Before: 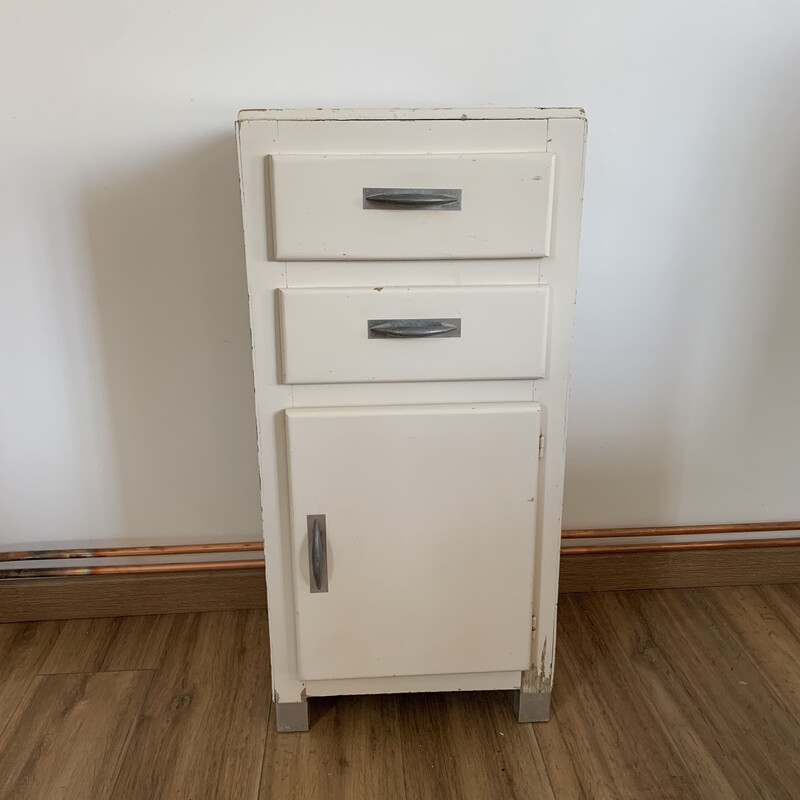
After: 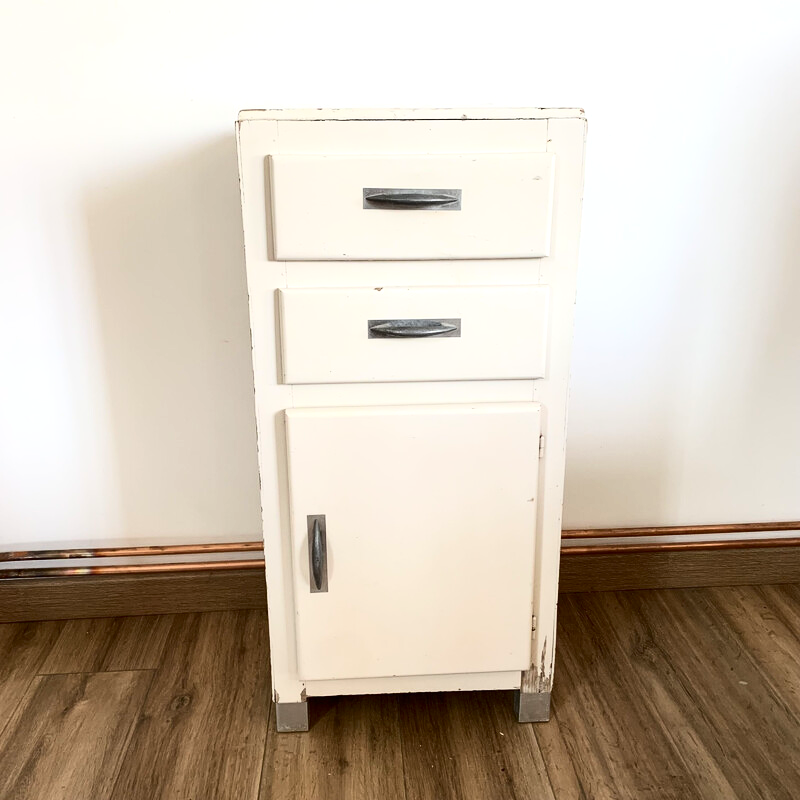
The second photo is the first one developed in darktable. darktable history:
exposure: black level correction 0, exposure 0.696 EV, compensate highlight preservation false
contrast brightness saturation: contrast 0.292
